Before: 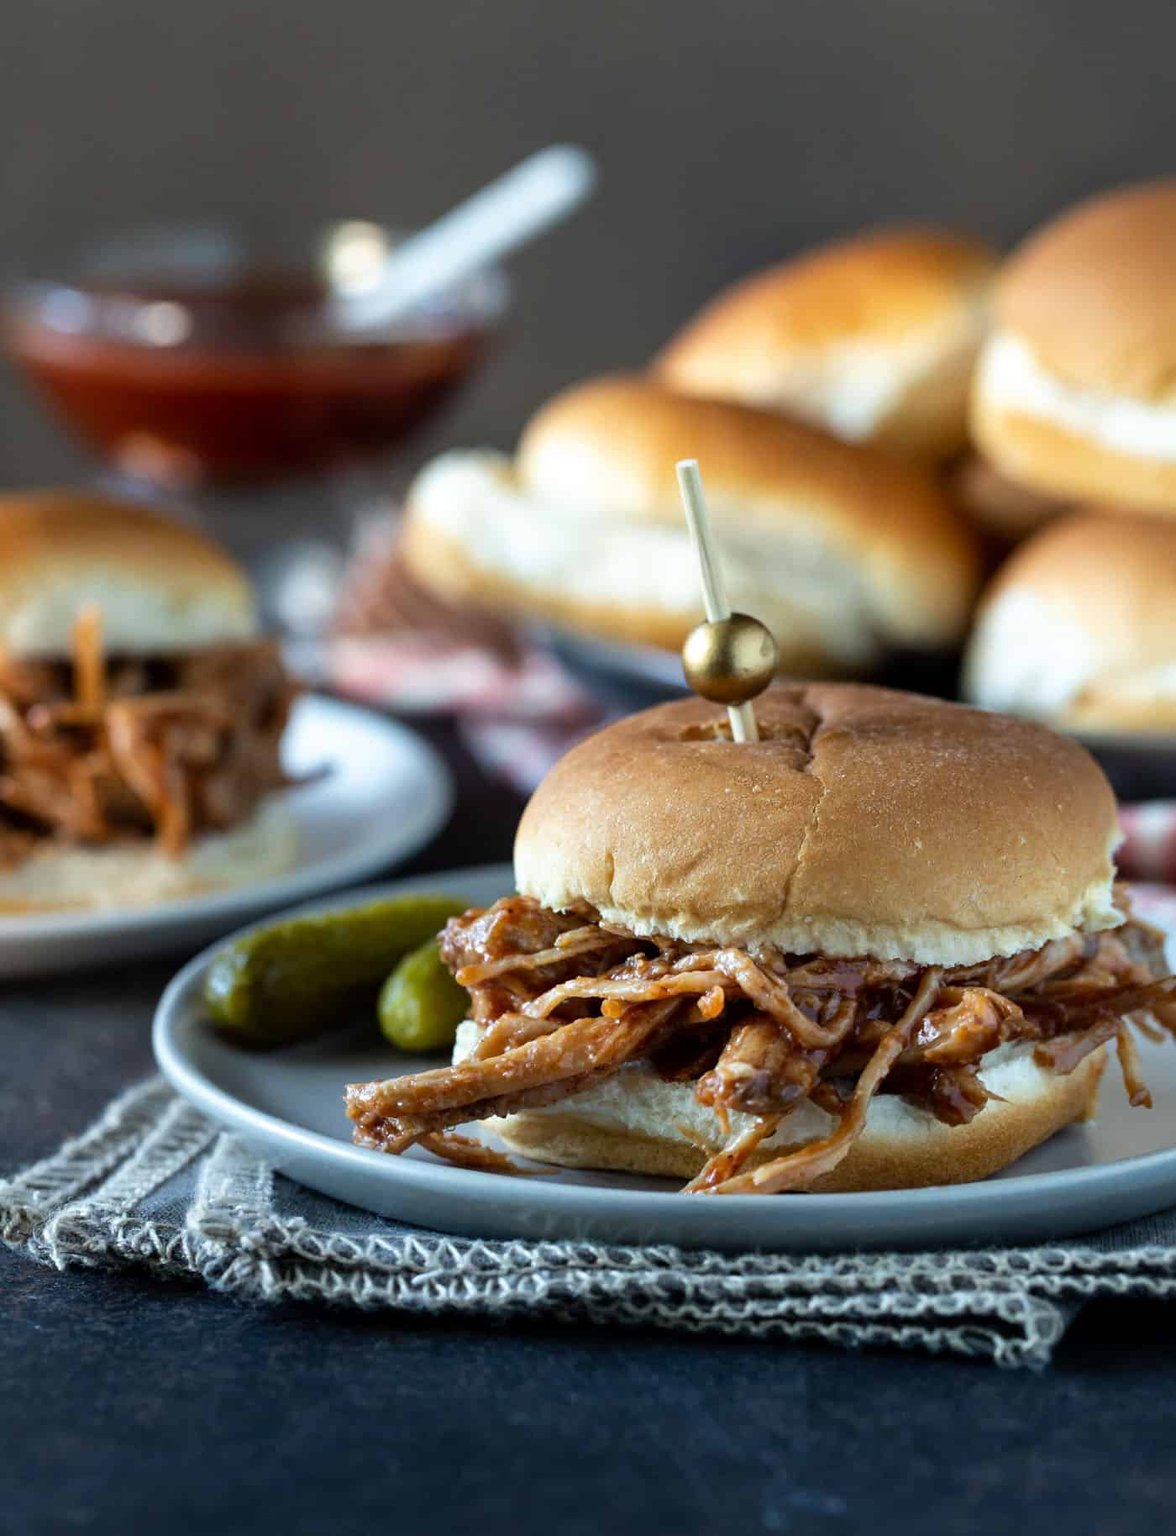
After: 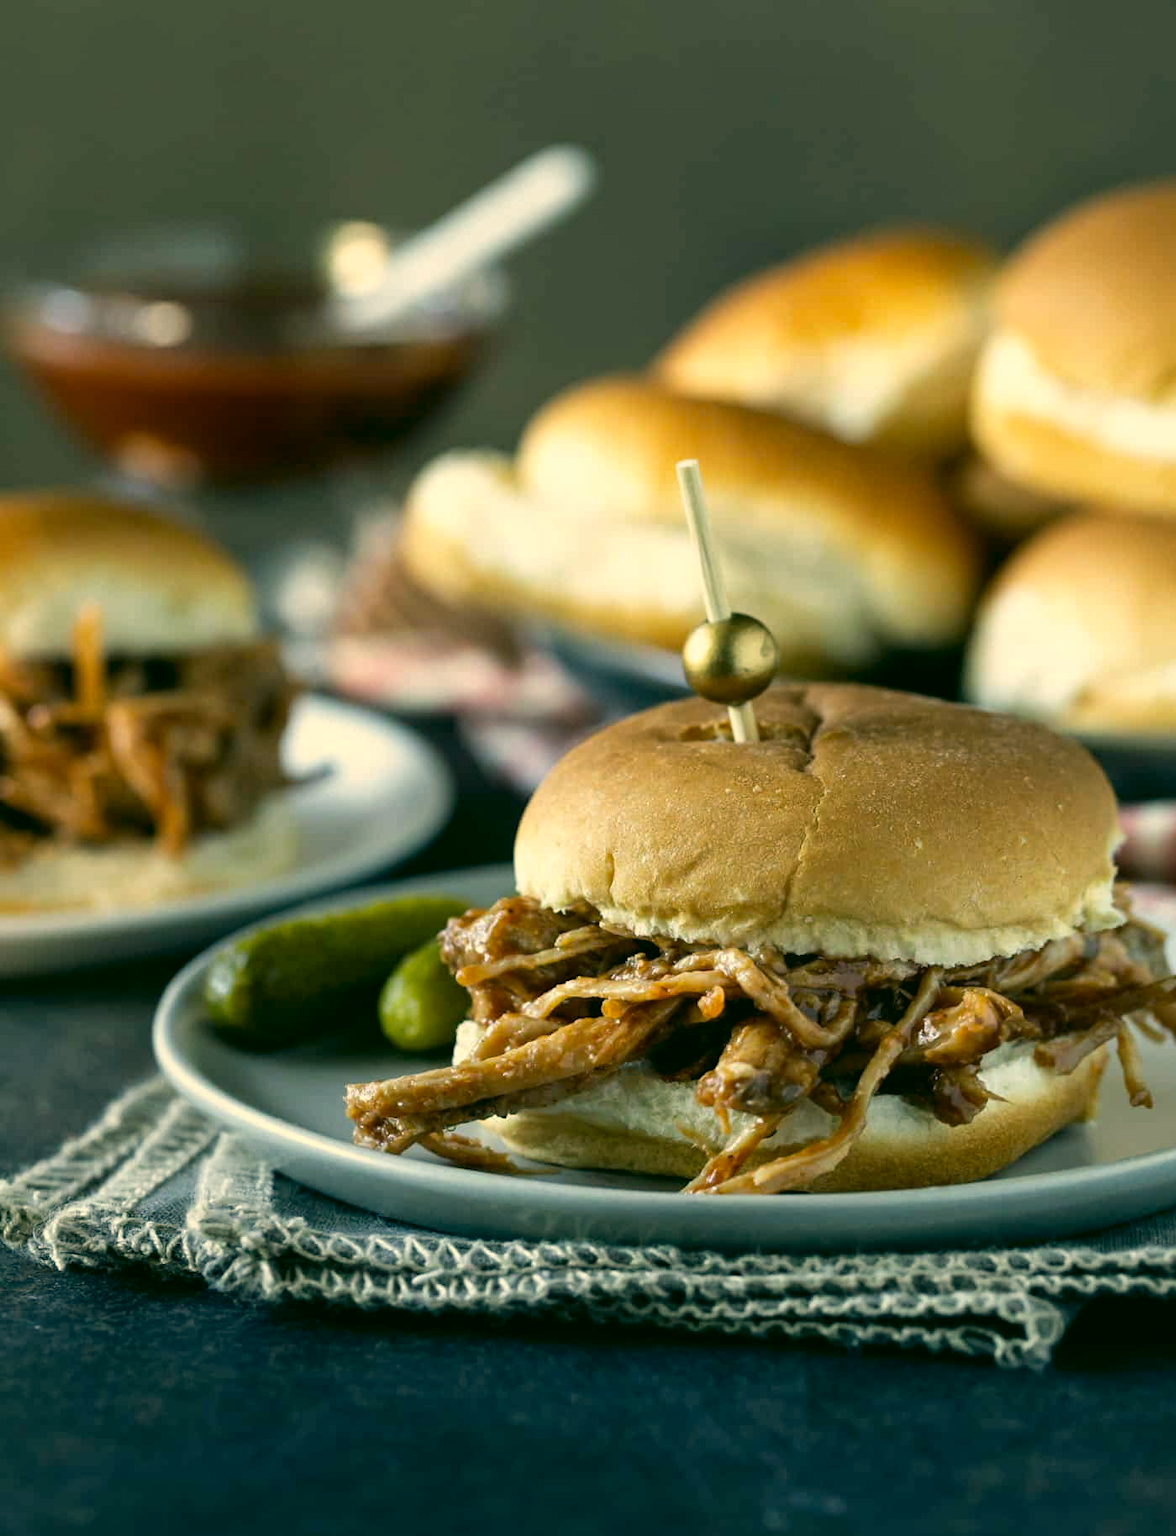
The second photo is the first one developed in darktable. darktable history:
contrast brightness saturation: contrast 0.01, saturation -0.05
color correction: highlights a* 5.3, highlights b* 24.26, shadows a* -15.58, shadows b* 4.02
